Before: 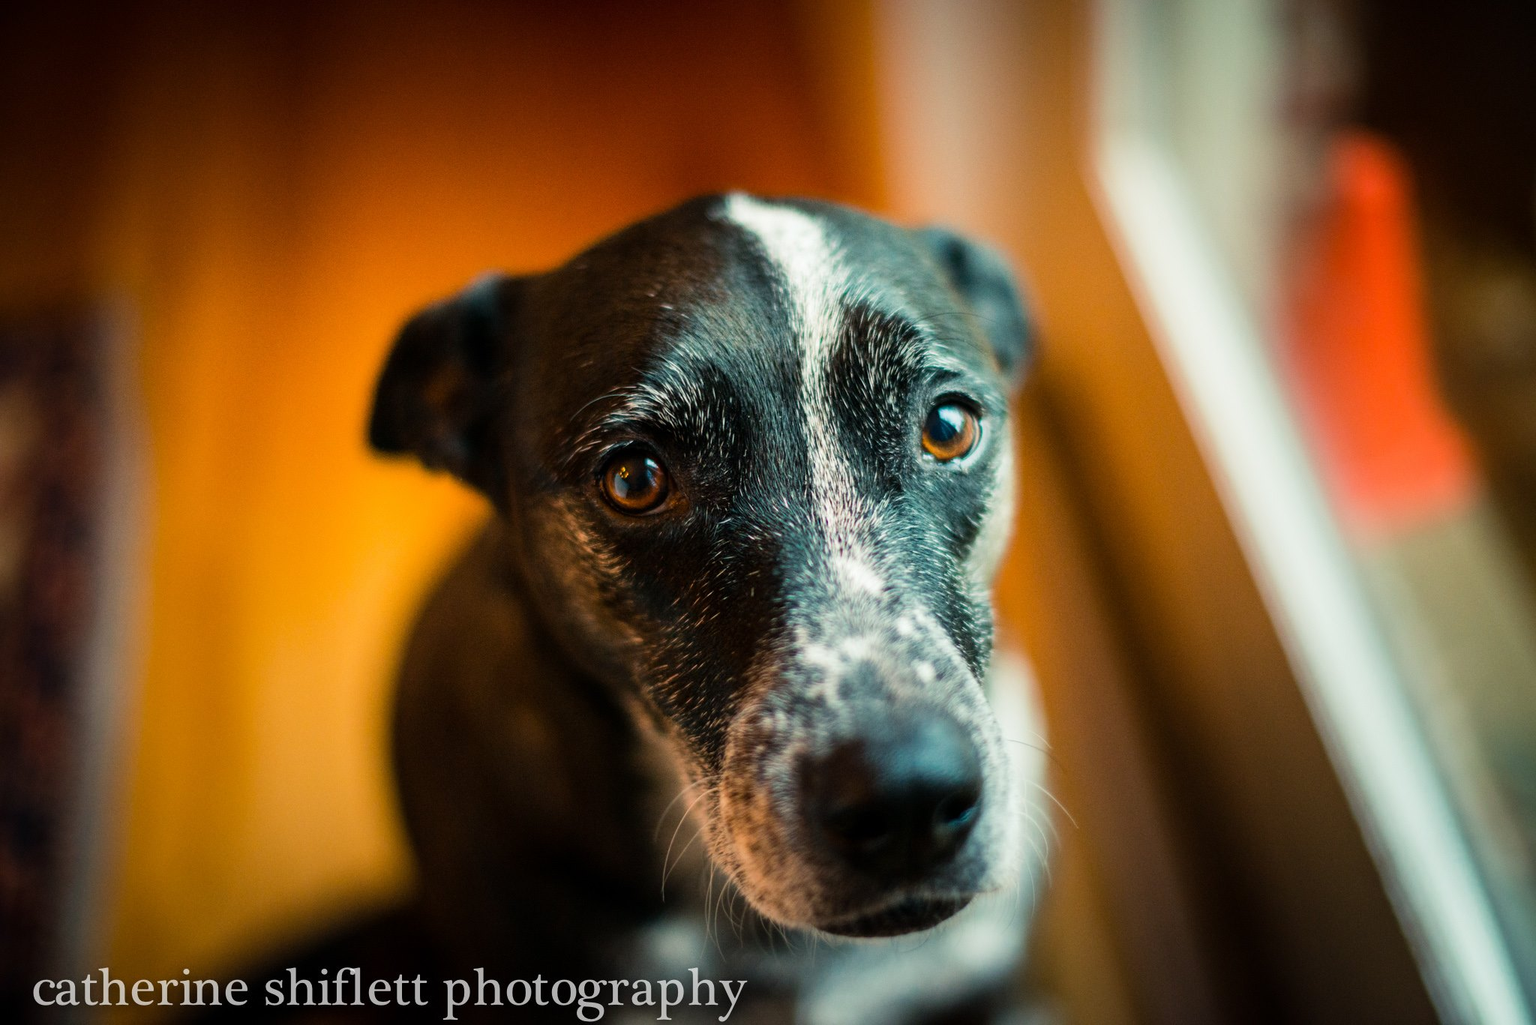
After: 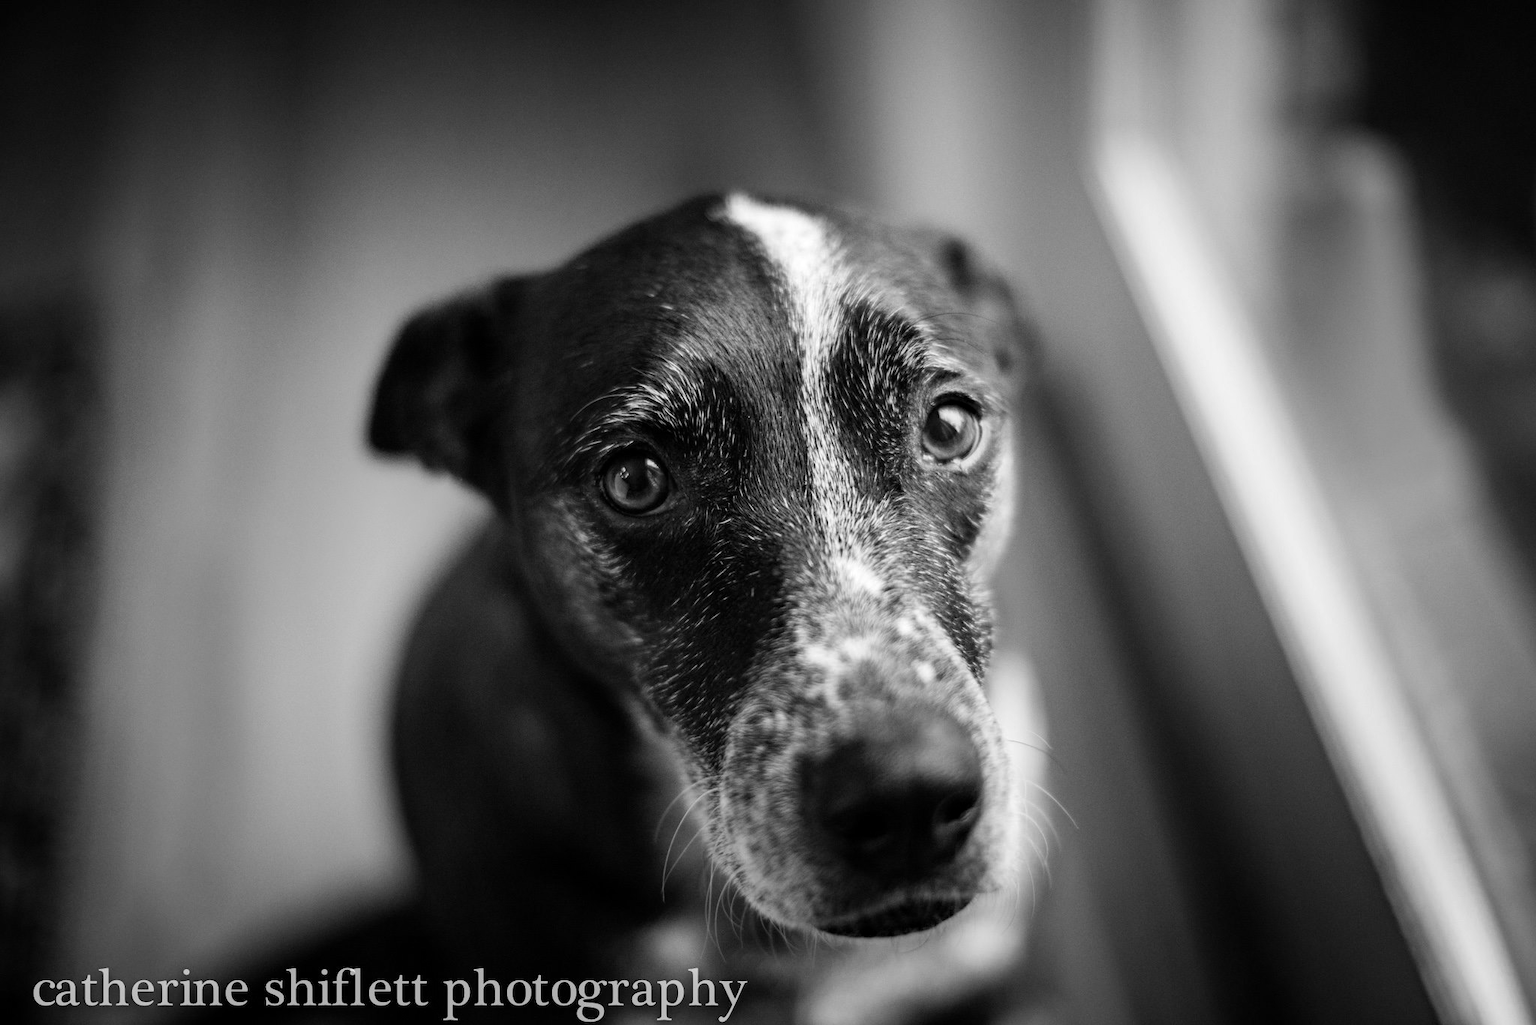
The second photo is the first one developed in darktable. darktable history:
color zones: curves: ch1 [(0, -0.014) (0.143, -0.013) (0.286, -0.013) (0.429, -0.016) (0.571, -0.019) (0.714, -0.015) (0.857, 0.002) (1, -0.014)]
haze removal: compatibility mode true, adaptive false
